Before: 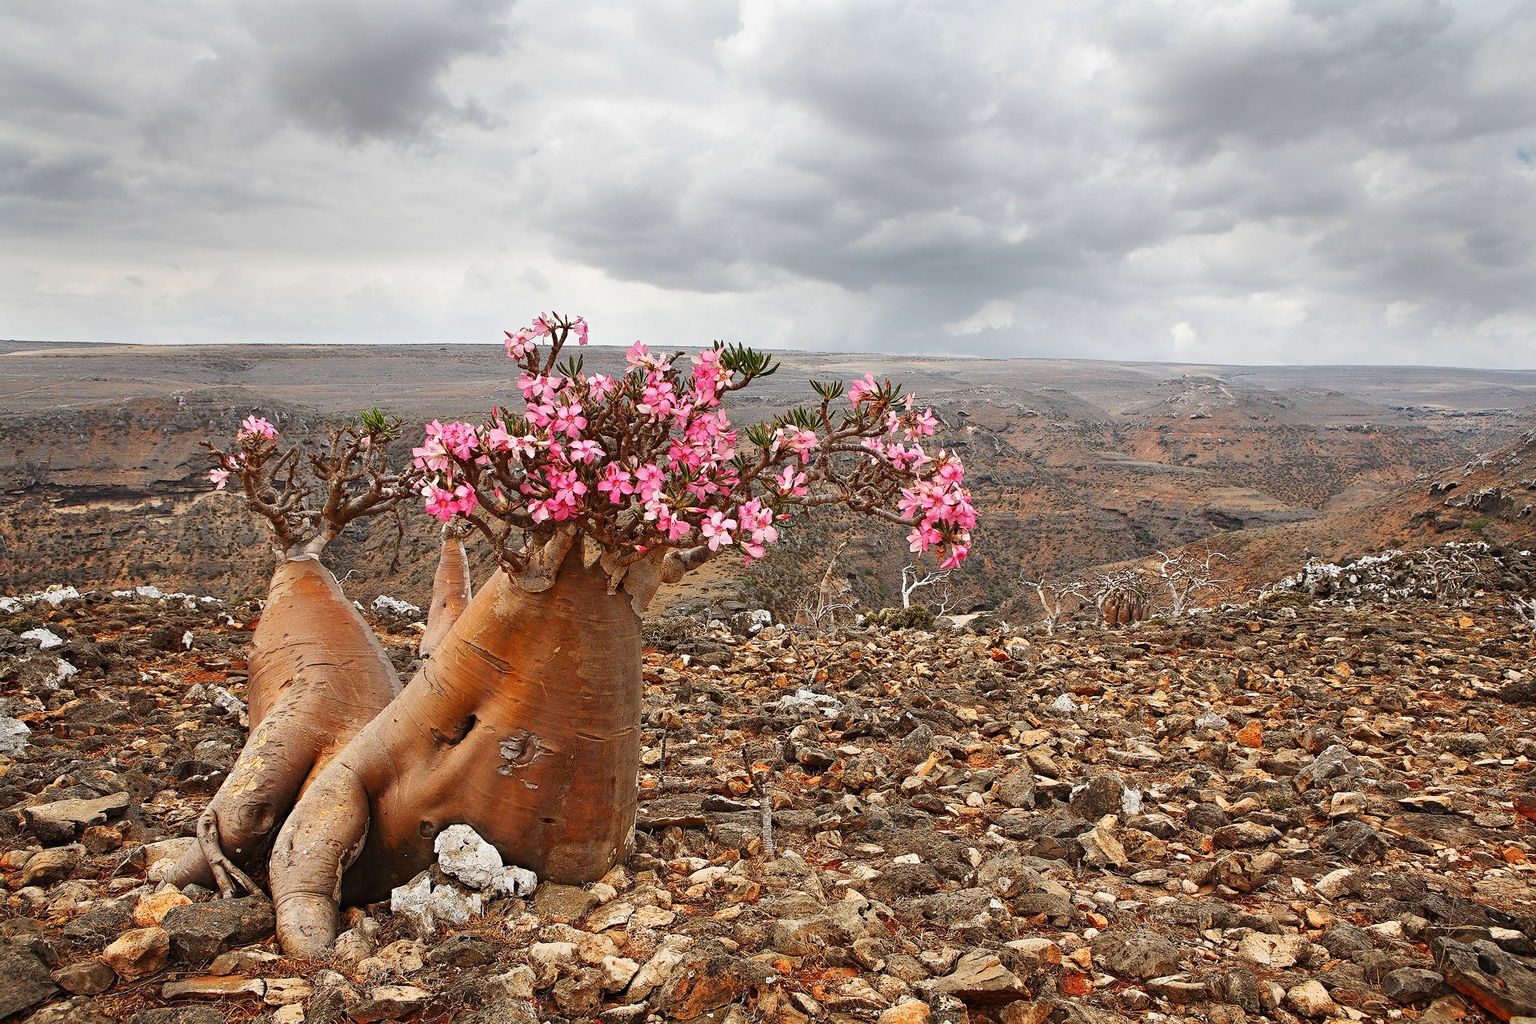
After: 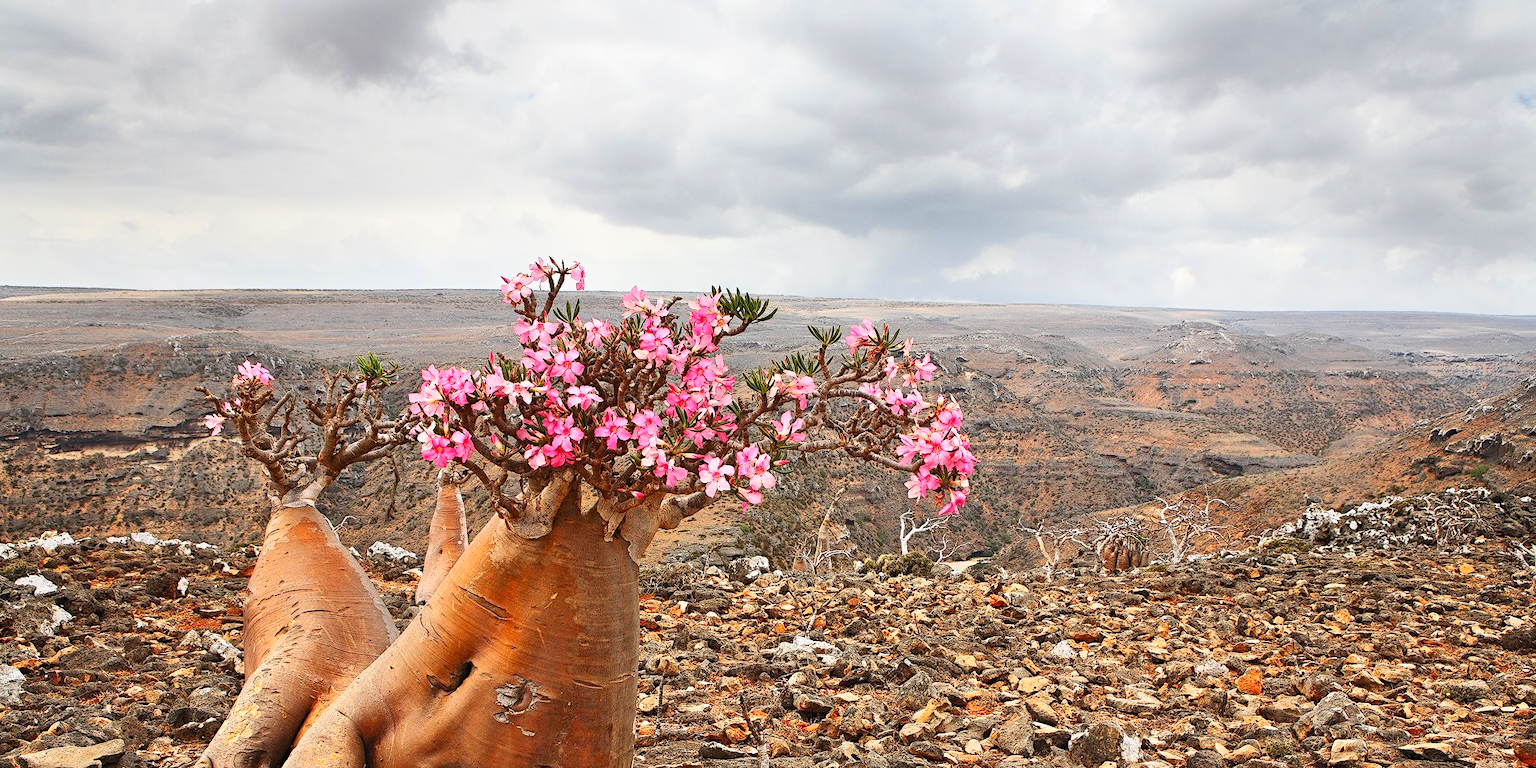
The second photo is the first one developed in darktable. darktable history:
contrast brightness saturation: contrast 0.2, brightness 0.16, saturation 0.22
crop: left 0.387%, top 5.469%, bottom 19.809%
